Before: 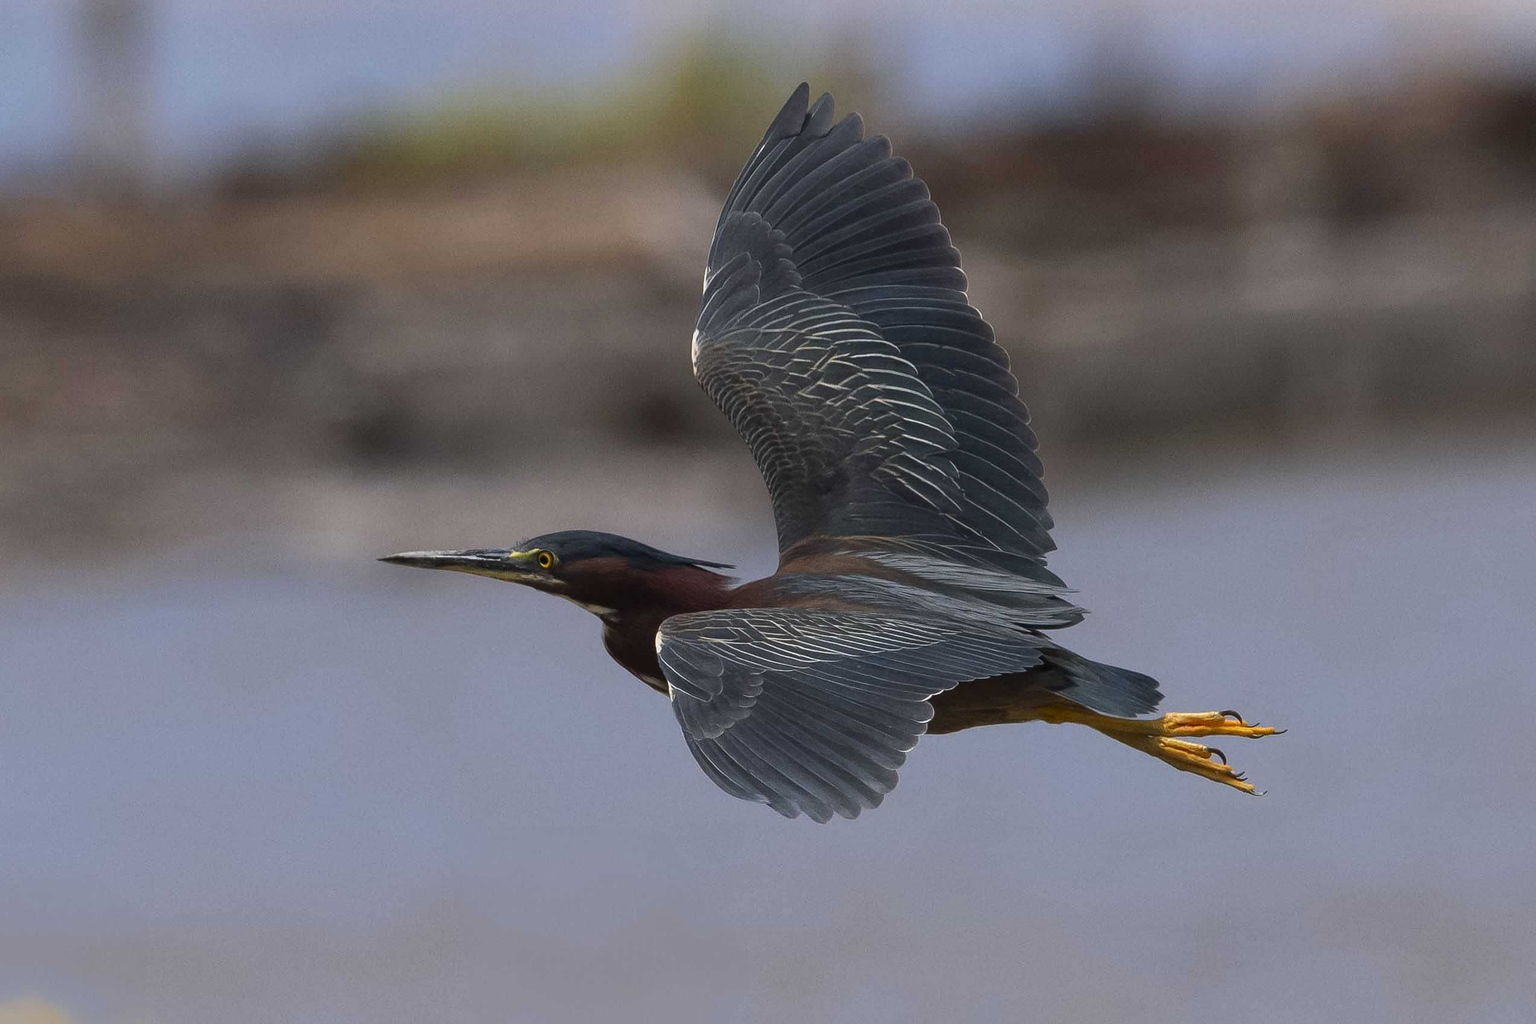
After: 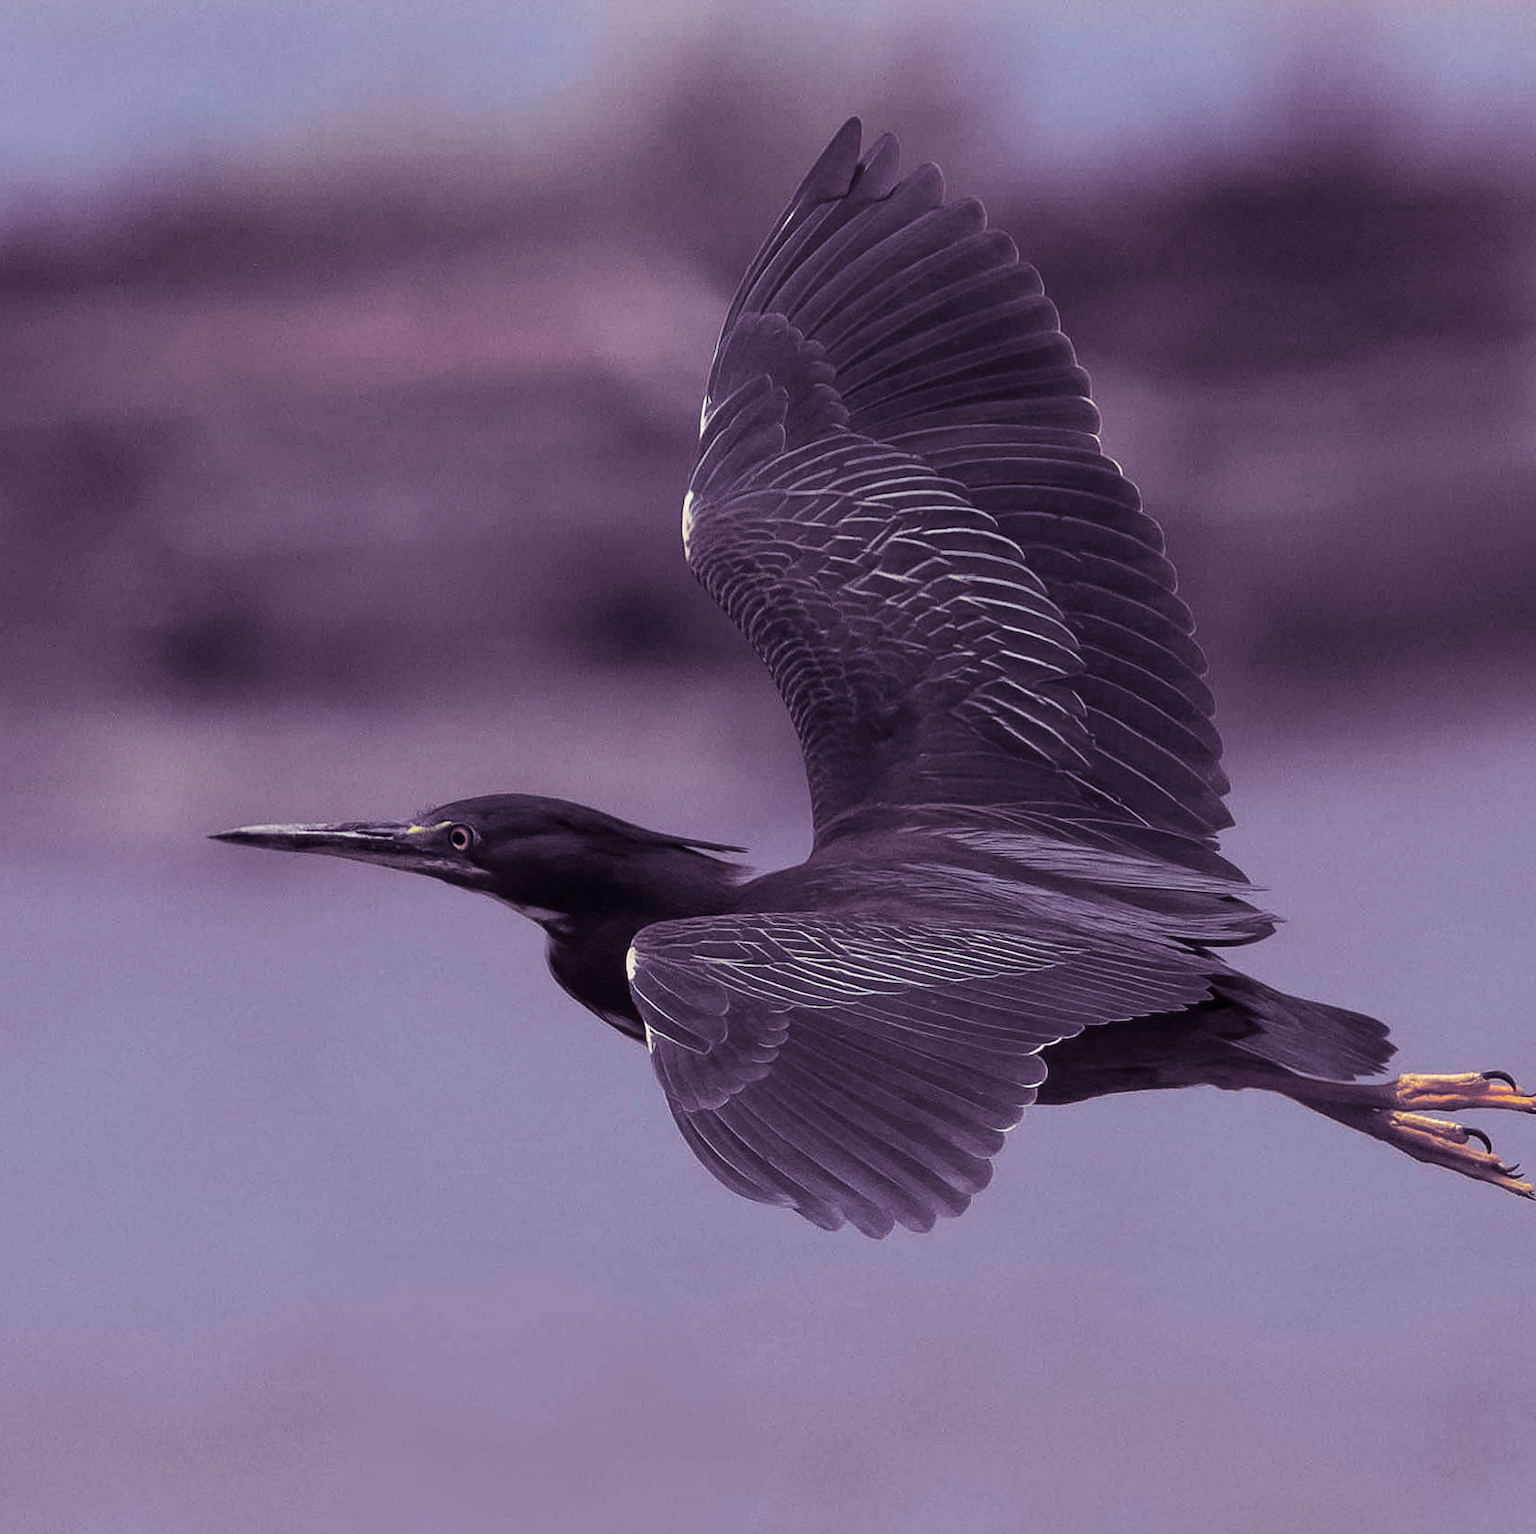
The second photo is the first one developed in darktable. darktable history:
rotate and perspective: rotation 0.192°, lens shift (horizontal) -0.015, crop left 0.005, crop right 0.996, crop top 0.006, crop bottom 0.99
crop and rotate: left 15.055%, right 18.278%
split-toning: shadows › hue 266.4°, shadows › saturation 0.4, highlights › hue 61.2°, highlights › saturation 0.3, compress 0%
